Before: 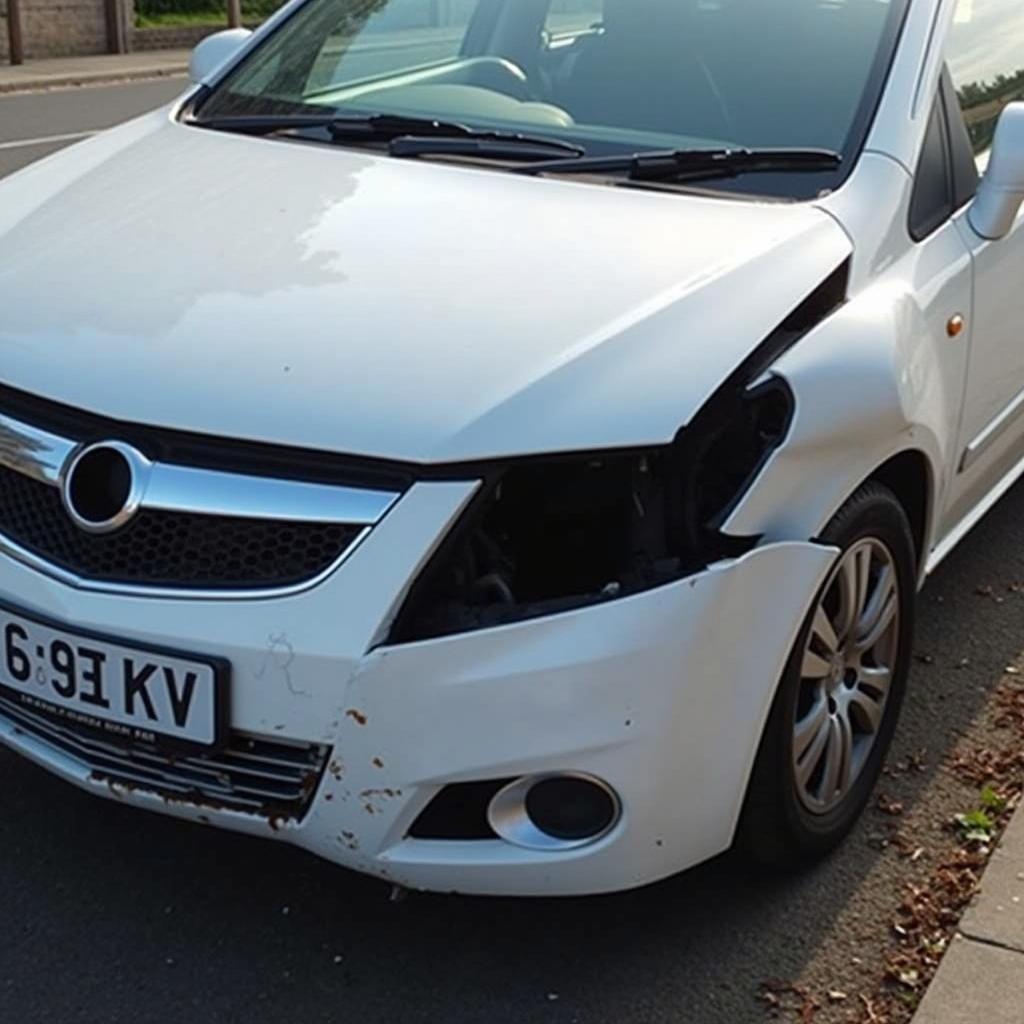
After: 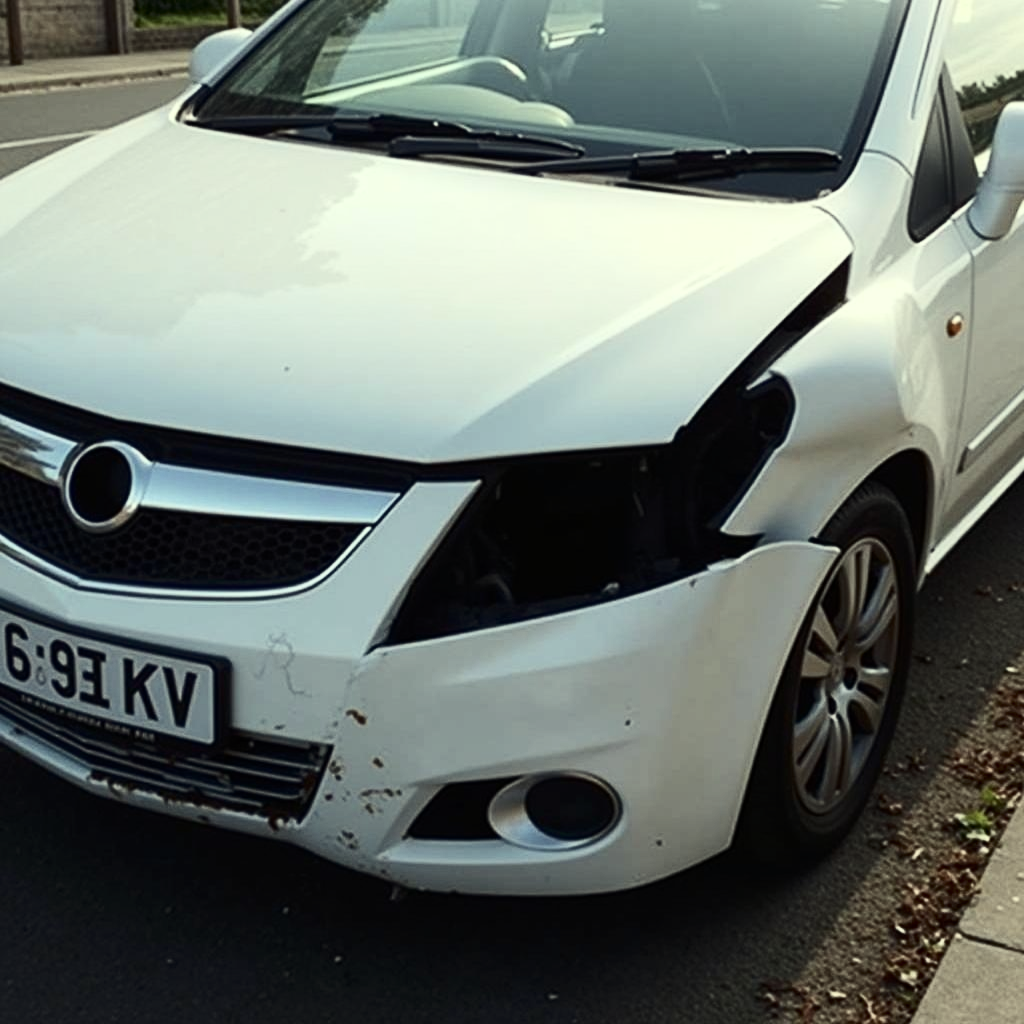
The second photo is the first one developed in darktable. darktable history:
color correction: highlights a* -5.67, highlights b* 10.74
contrast brightness saturation: contrast 0.253, saturation -0.319
